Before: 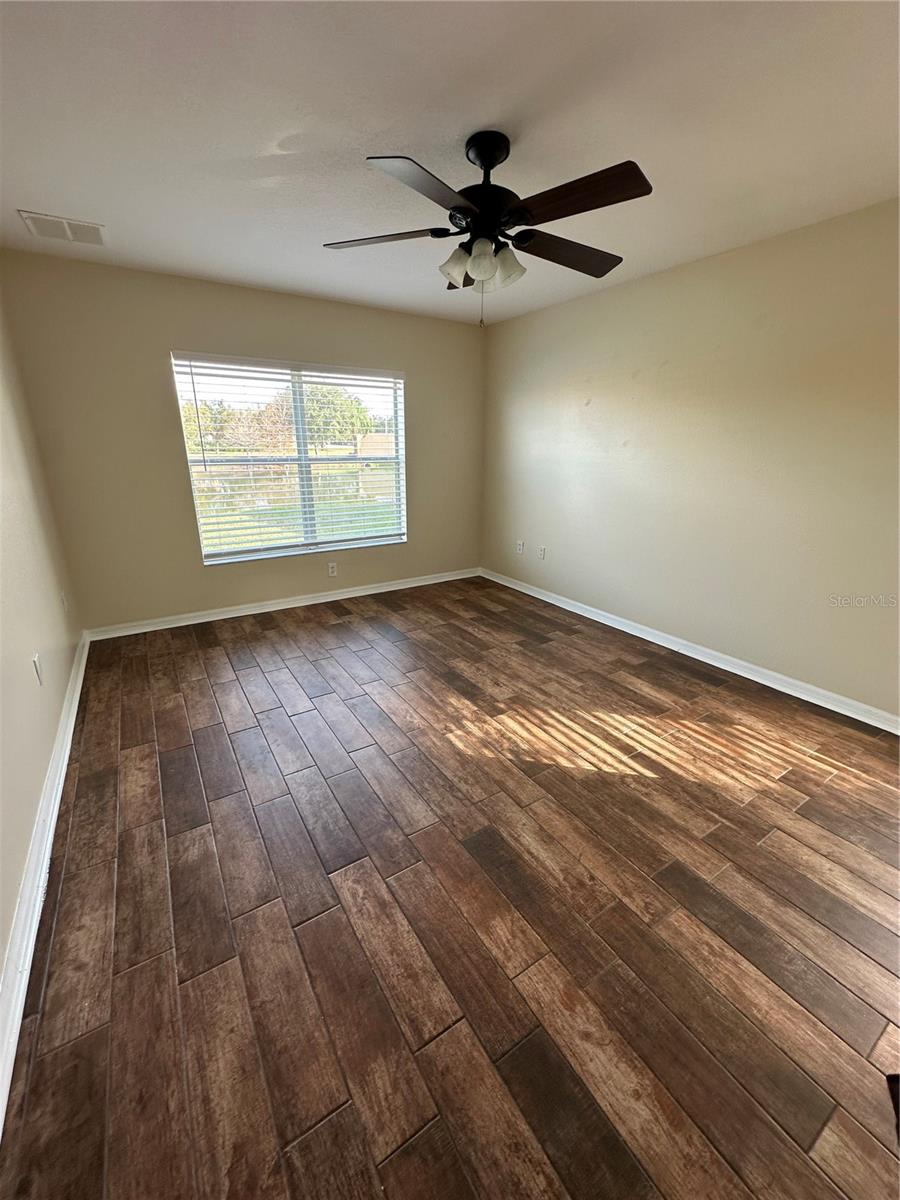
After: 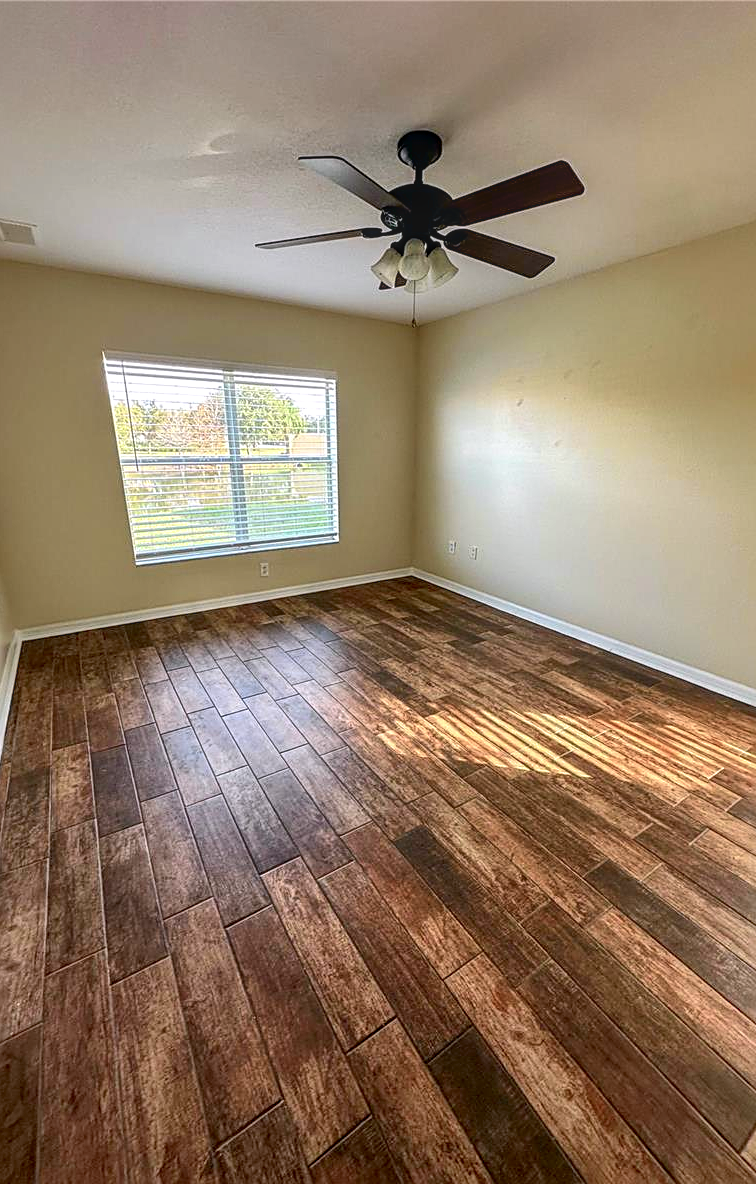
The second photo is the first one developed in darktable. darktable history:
base curve: curves: ch0 [(0, 0) (0.74, 0.67) (1, 1)]
local contrast: highlights 0%, shadows 0%, detail 133%
crop: left 7.598%, right 7.873%
tone equalizer: on, module defaults
sharpen: on, module defaults
tone curve: curves: ch0 [(0, 0) (0.051, 0.021) (0.11, 0.069) (0.249, 0.235) (0.452, 0.526) (0.596, 0.713) (0.703, 0.83) (0.851, 0.938) (1, 1)]; ch1 [(0, 0) (0.1, 0.038) (0.318, 0.221) (0.413, 0.325) (0.443, 0.412) (0.483, 0.474) (0.503, 0.501) (0.516, 0.517) (0.548, 0.568) (0.569, 0.599) (0.594, 0.634) (0.666, 0.701) (1, 1)]; ch2 [(0, 0) (0.453, 0.435) (0.479, 0.476) (0.504, 0.5) (0.529, 0.537) (0.556, 0.583) (0.584, 0.618) (0.824, 0.815) (1, 1)], color space Lab, independent channels, preserve colors none
white balance: red 1.009, blue 1.027
shadows and highlights: on, module defaults
